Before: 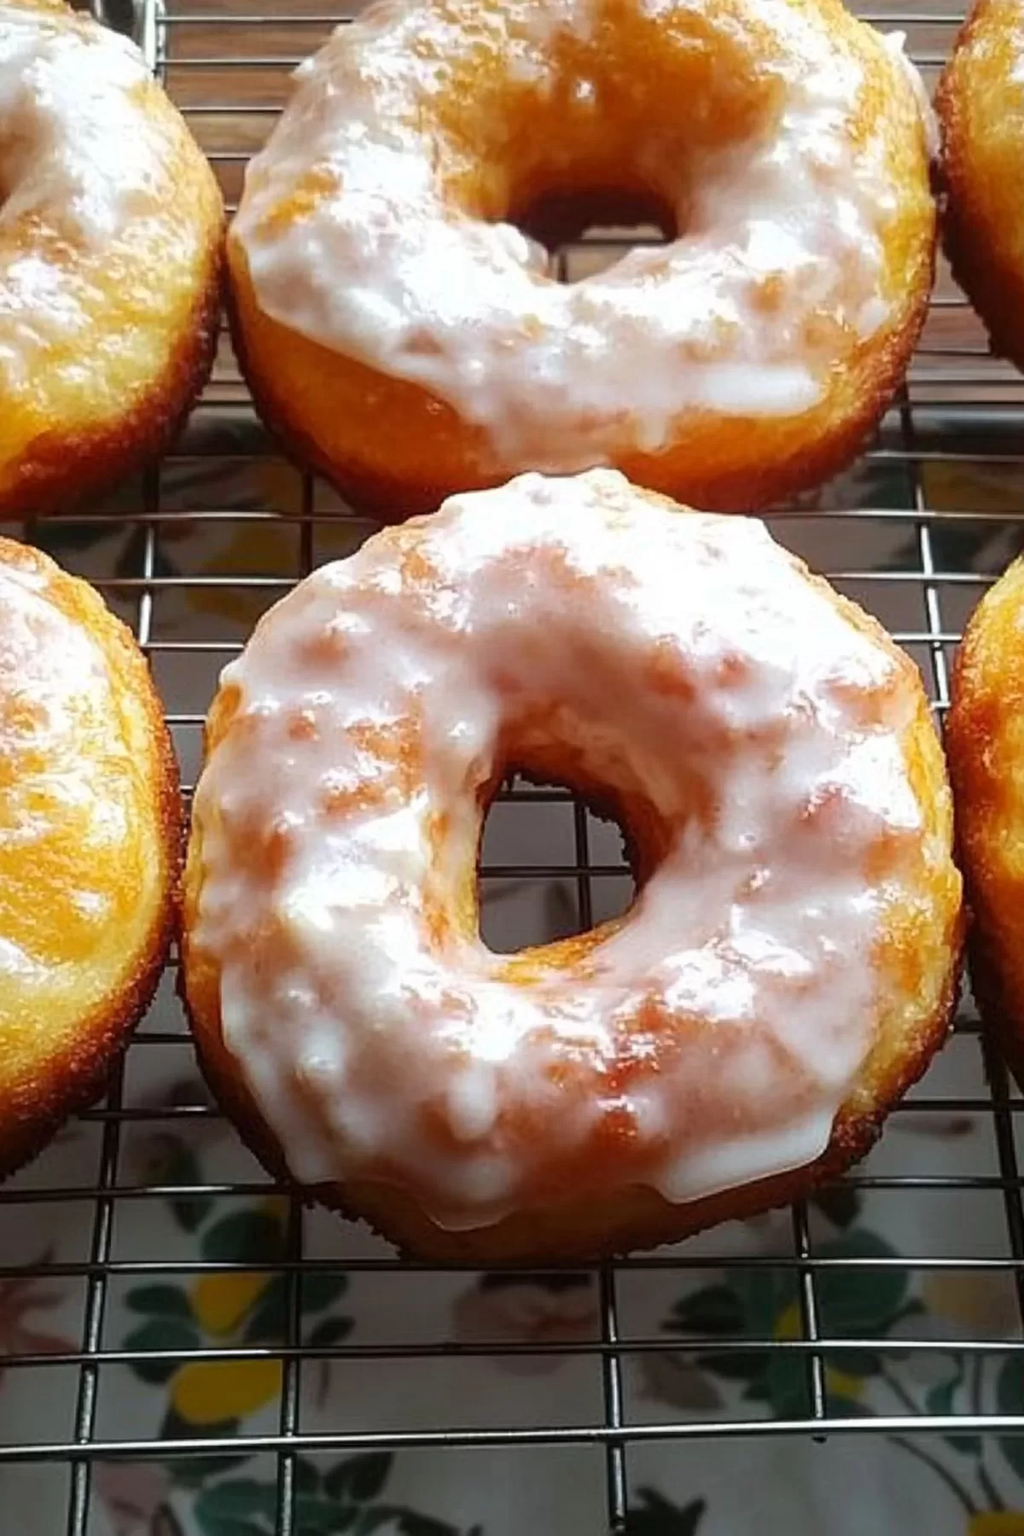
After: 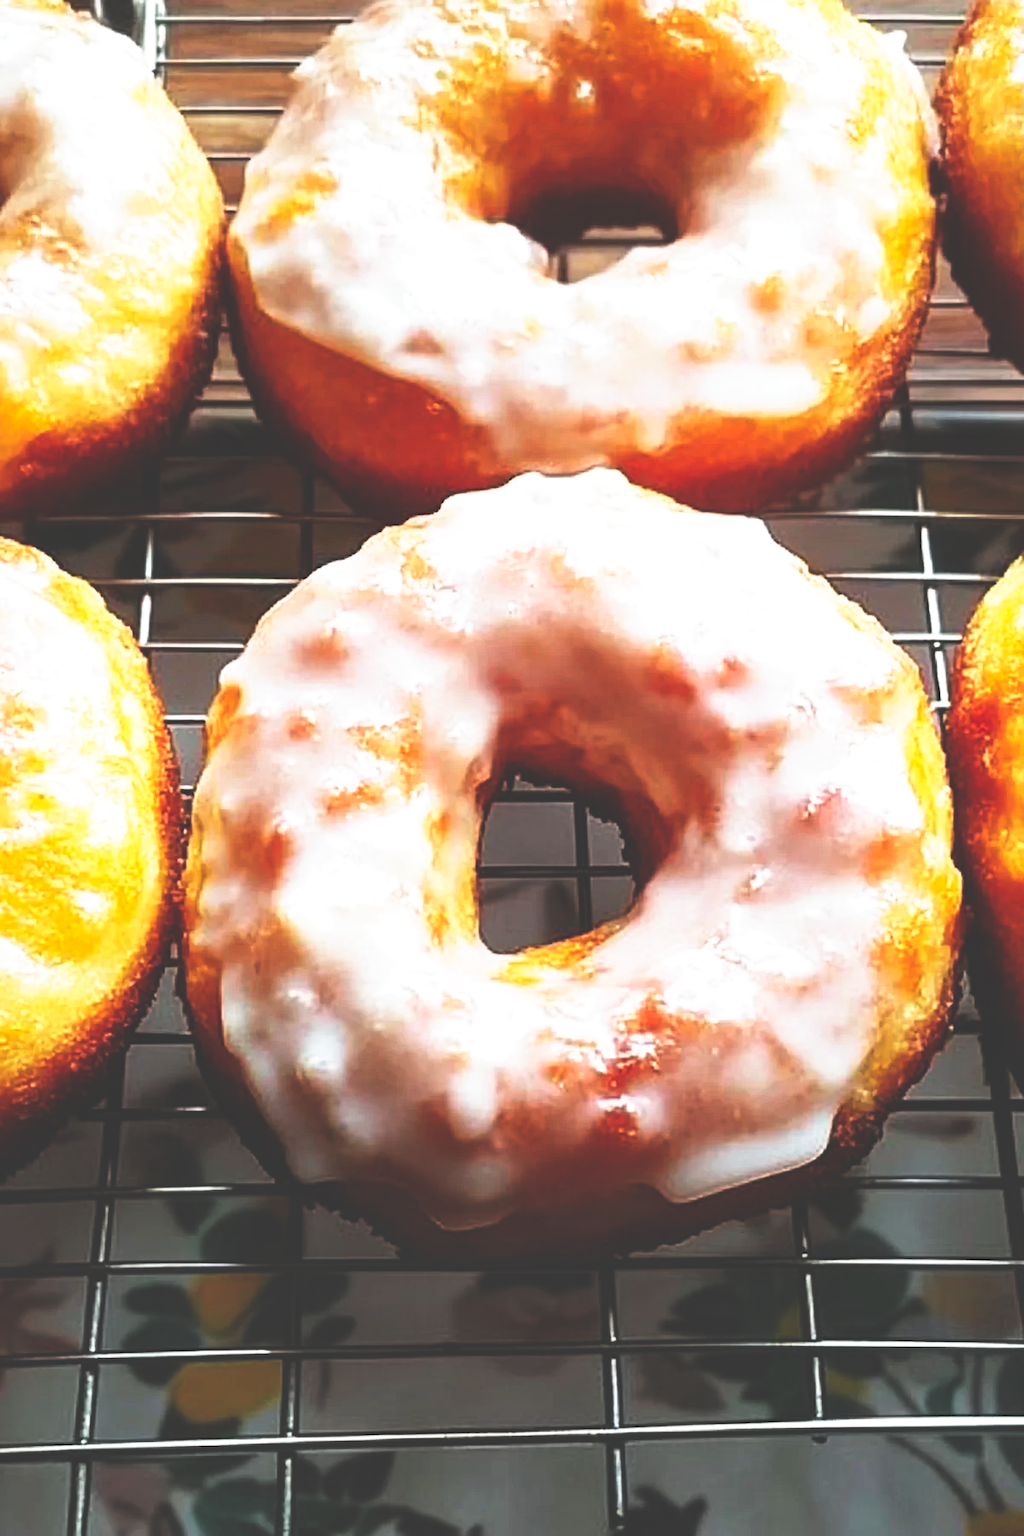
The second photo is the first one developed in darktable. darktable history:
shadows and highlights: shadows 31.1, highlights 0.689, soften with gaussian
base curve: curves: ch0 [(0, 0.036) (0.007, 0.037) (0.604, 0.887) (1, 1)], preserve colors none
exposure: black level correction 0.001, exposure 0.191 EV, compensate exposure bias true, compensate highlight preservation false
